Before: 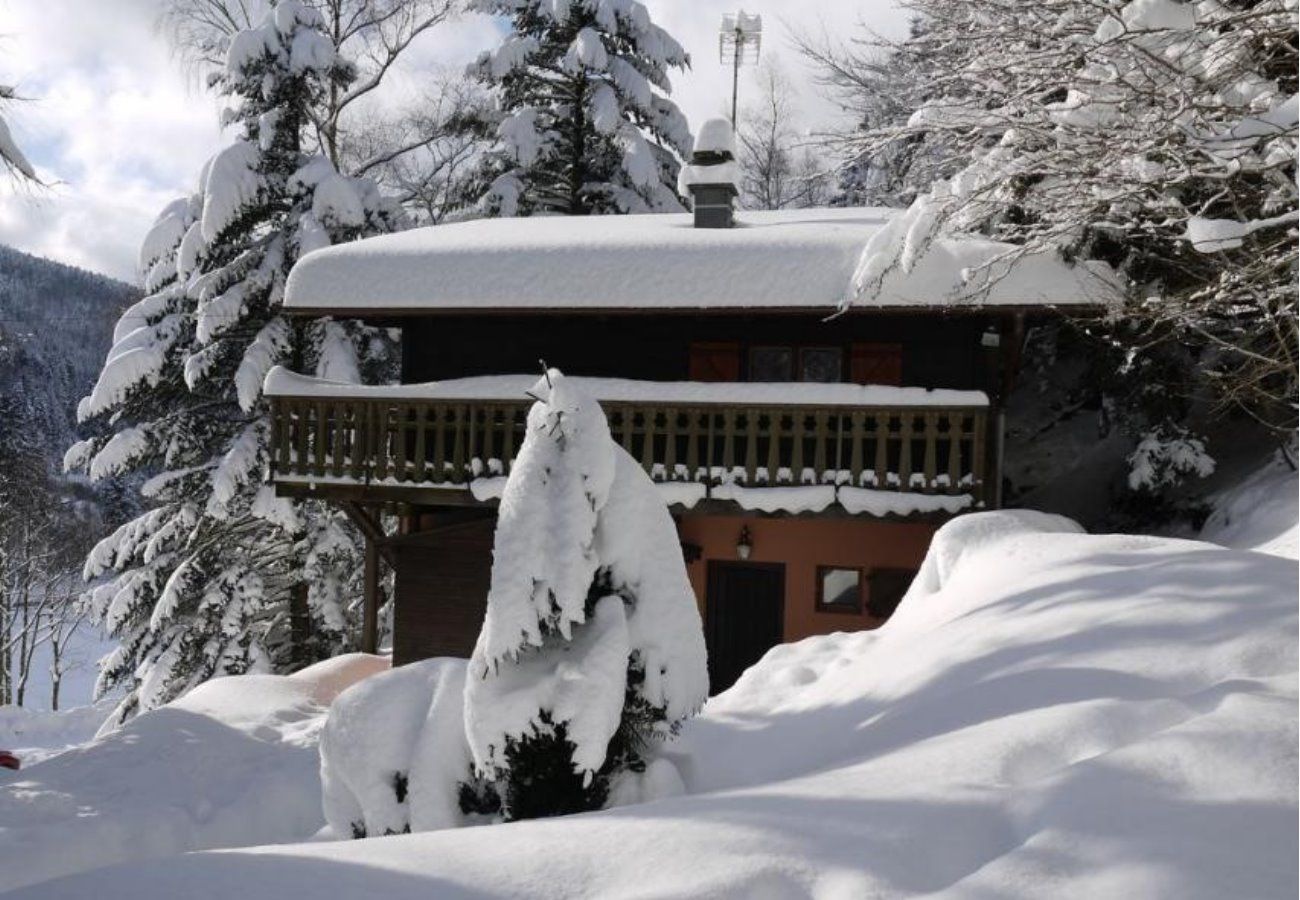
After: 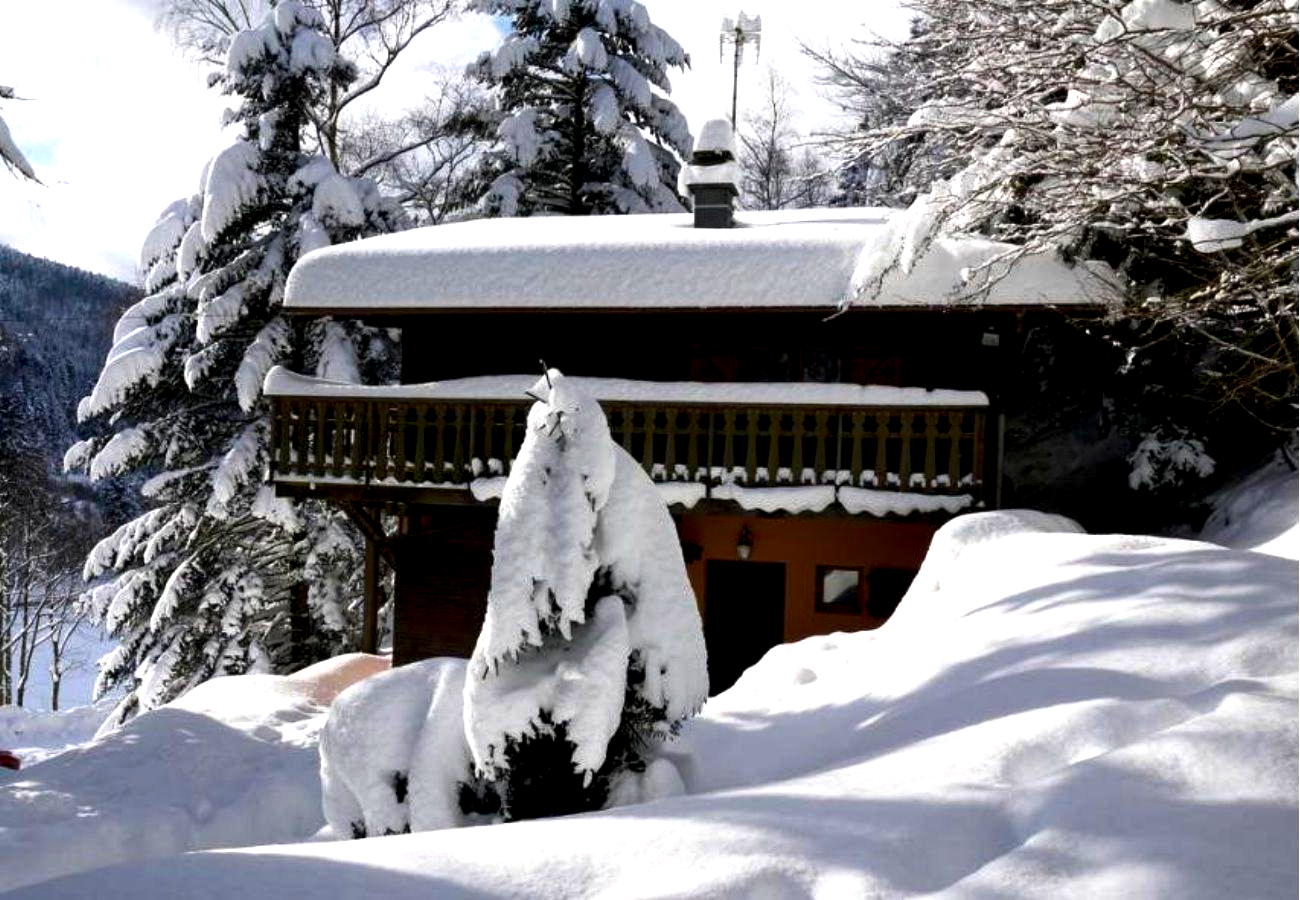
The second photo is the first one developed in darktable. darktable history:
color balance rgb: linear chroma grading › global chroma 9%, perceptual saturation grading › global saturation 36%, perceptual saturation grading › shadows 35%, perceptual brilliance grading › global brilliance 15%, perceptual brilliance grading › shadows -35%, global vibrance 15%
local contrast: highlights 123%, shadows 126%, detail 140%, midtone range 0.254
tone equalizer: on, module defaults
